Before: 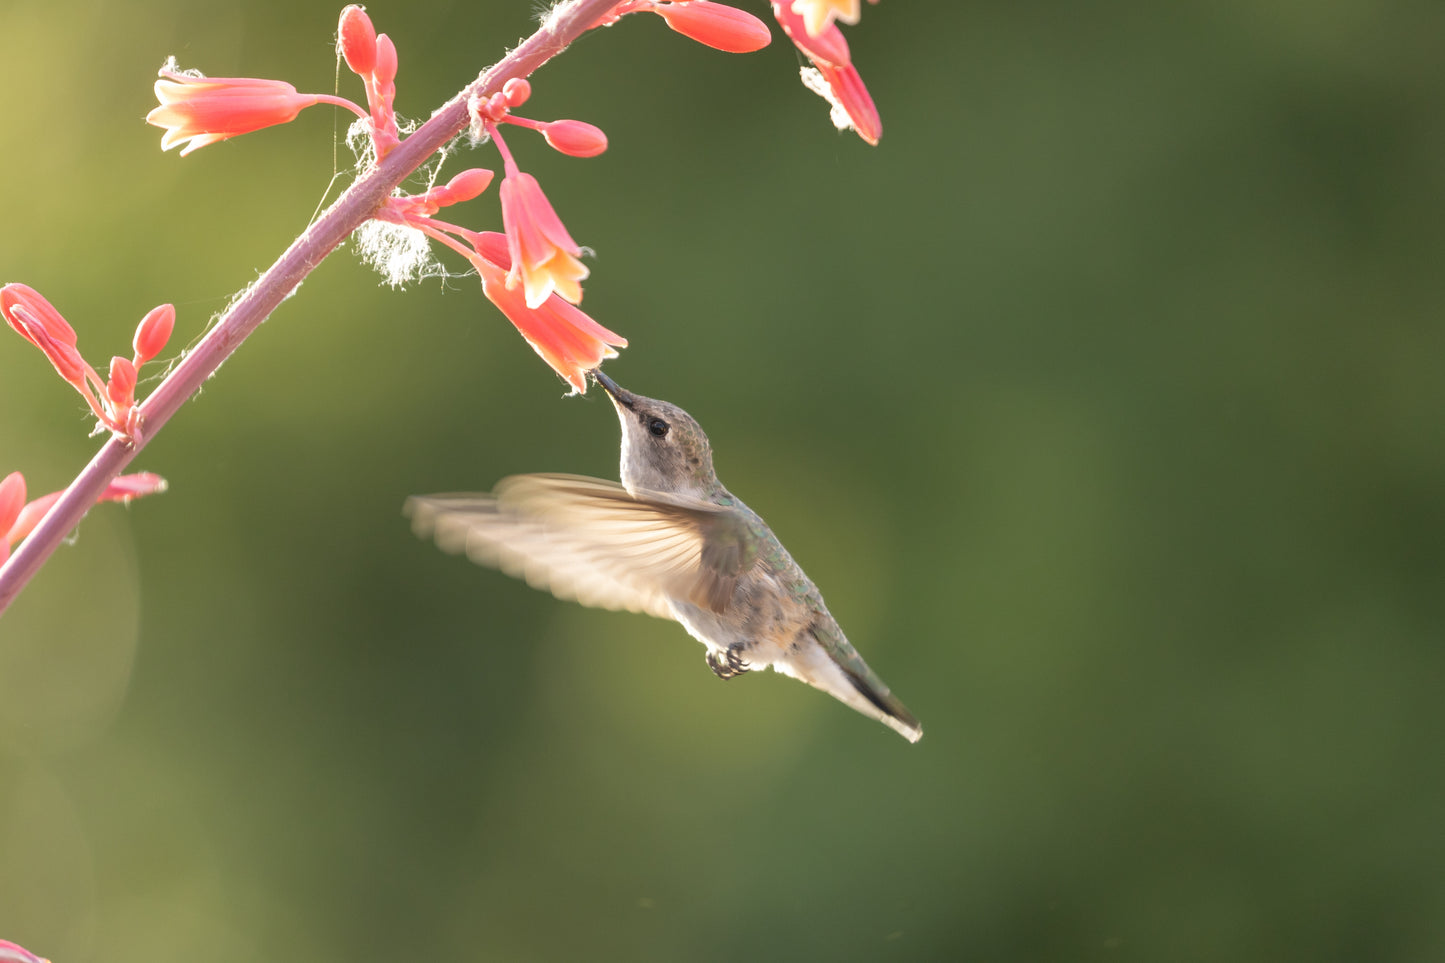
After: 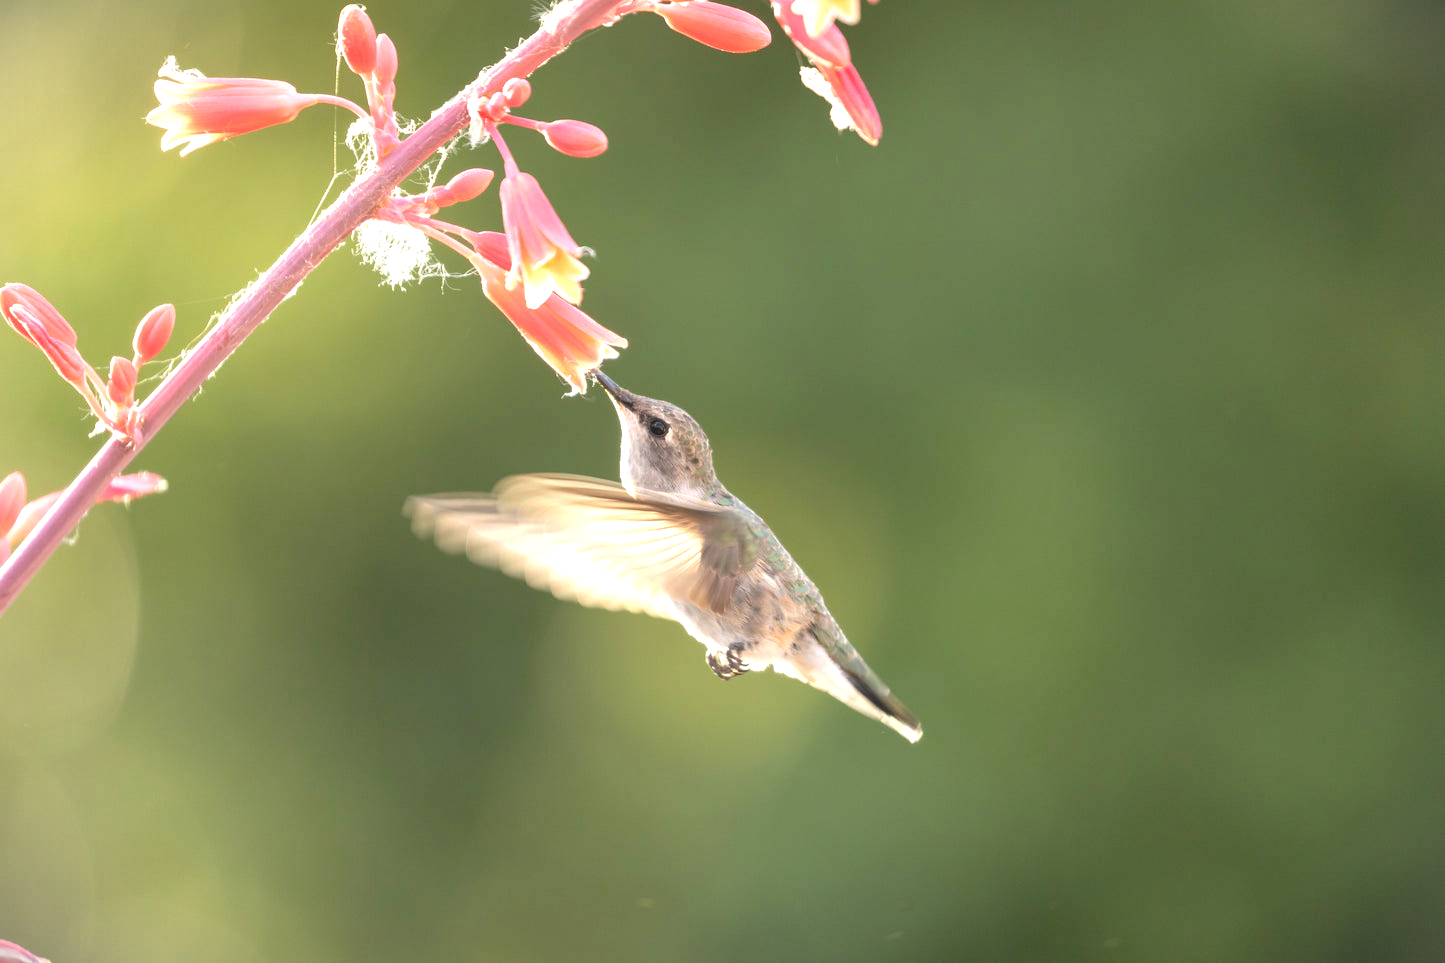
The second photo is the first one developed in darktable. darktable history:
exposure: exposure 0.748 EV, compensate highlight preservation false
vignetting: fall-off start 97.23%, width/height ratio 1.183, dithering 8-bit output
